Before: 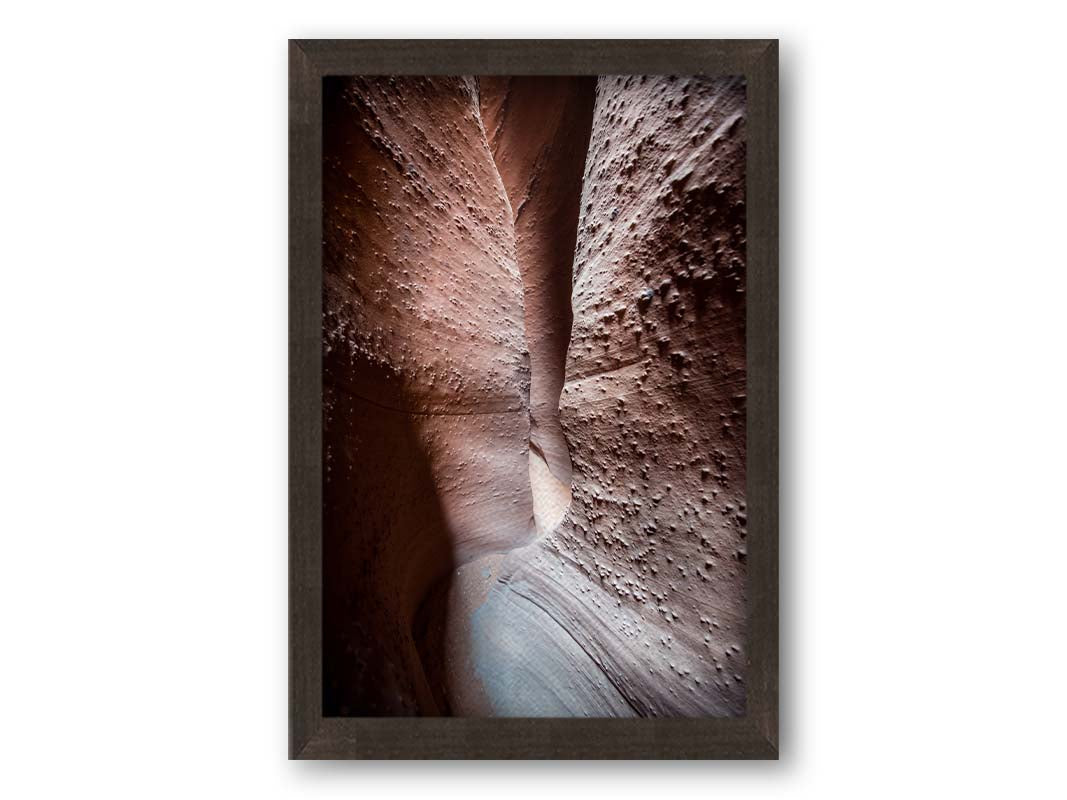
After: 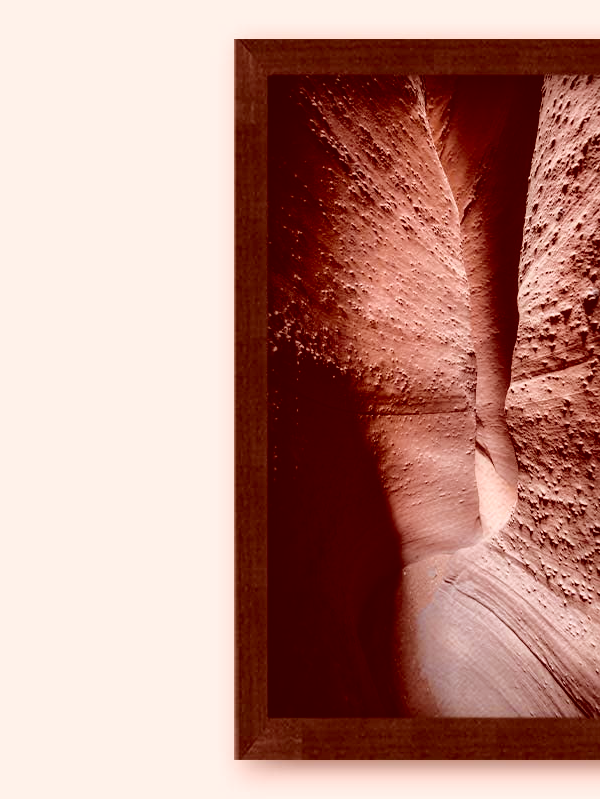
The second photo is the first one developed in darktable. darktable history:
crop: left 5.114%, right 38.589%
color correction: highlights a* 9.03, highlights b* 8.71, shadows a* 40, shadows b* 40, saturation 0.8
tone curve: curves: ch0 [(0.003, 0.015) (0.104, 0.07) (0.236, 0.218) (0.401, 0.443) (0.495, 0.55) (0.65, 0.68) (0.832, 0.858) (1, 0.977)]; ch1 [(0, 0) (0.161, 0.092) (0.35, 0.33) (0.379, 0.401) (0.45, 0.466) (0.489, 0.499) (0.55, 0.56) (0.621, 0.615) (0.718, 0.734) (1, 1)]; ch2 [(0, 0) (0.369, 0.427) (0.44, 0.434) (0.502, 0.501) (0.557, 0.55) (0.586, 0.59) (1, 1)], color space Lab, independent channels, preserve colors none
